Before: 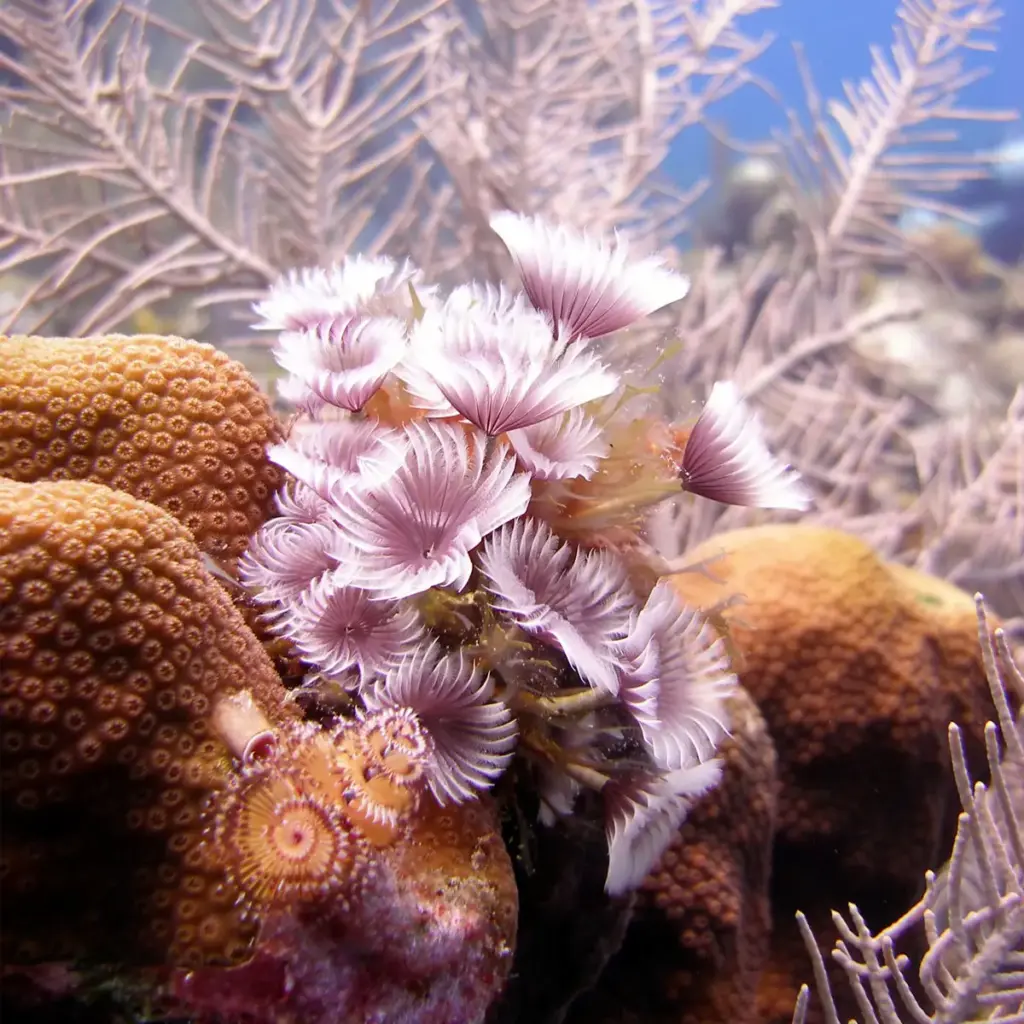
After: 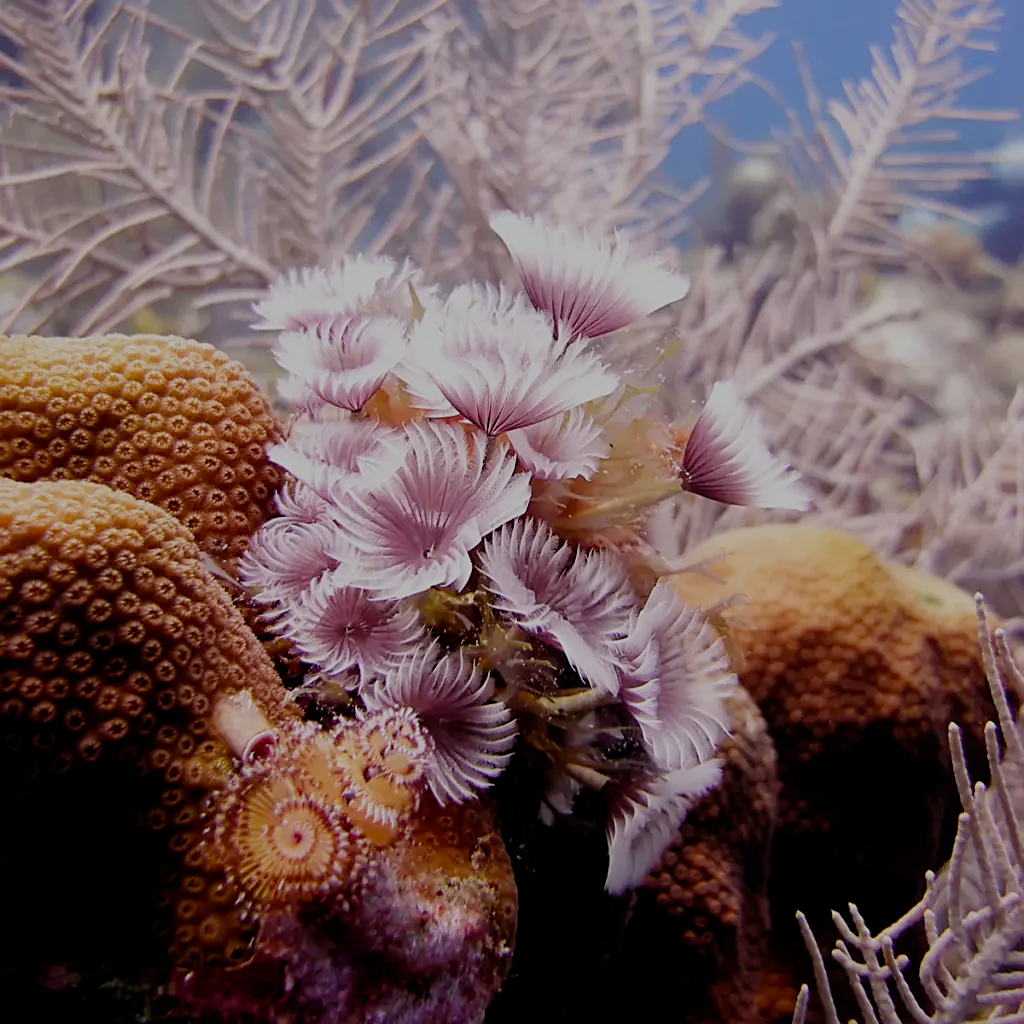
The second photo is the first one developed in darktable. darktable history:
sharpen: on, module defaults
filmic rgb: middle gray luminance 30%, black relative exposure -9 EV, white relative exposure 7 EV, threshold 6 EV, target black luminance 0%, hardness 2.94, latitude 2.04%, contrast 0.963, highlights saturation mix 5%, shadows ↔ highlights balance 12.16%, add noise in highlights 0, preserve chrominance no, color science v3 (2019), use custom middle-gray values true, iterations of high-quality reconstruction 0, contrast in highlights soft, enable highlight reconstruction true
